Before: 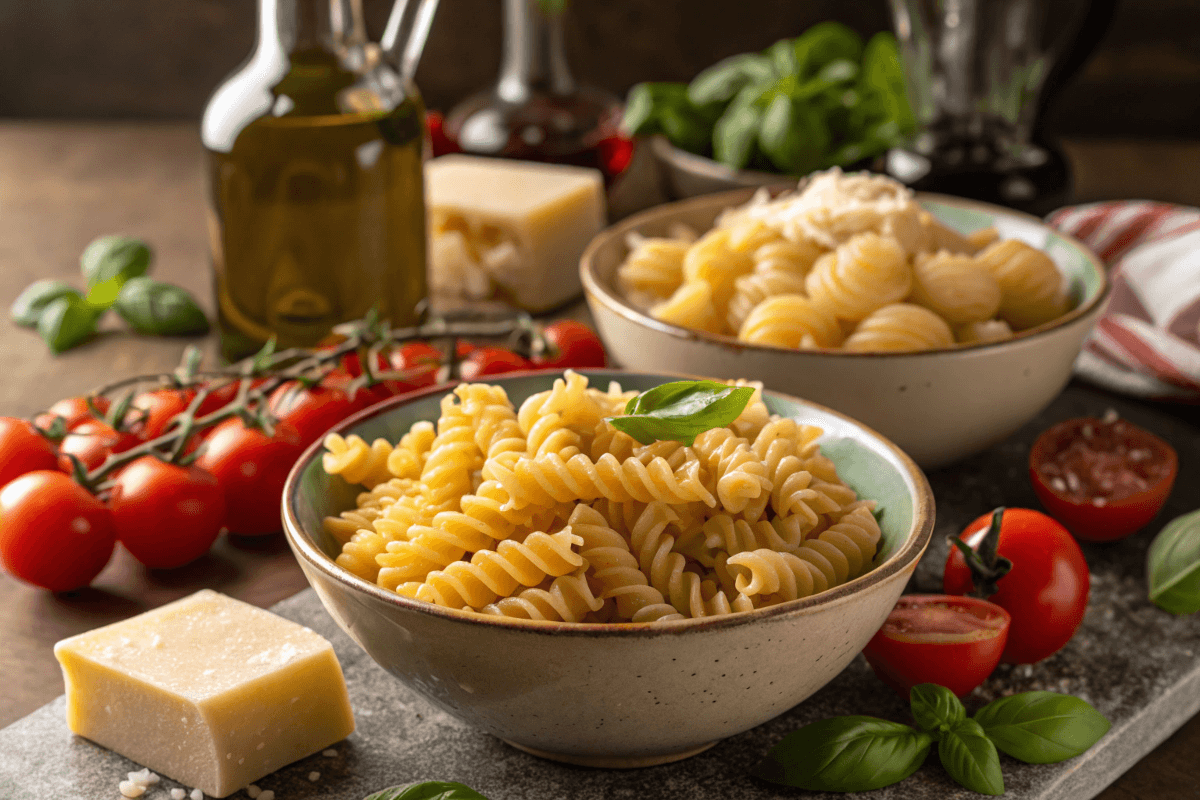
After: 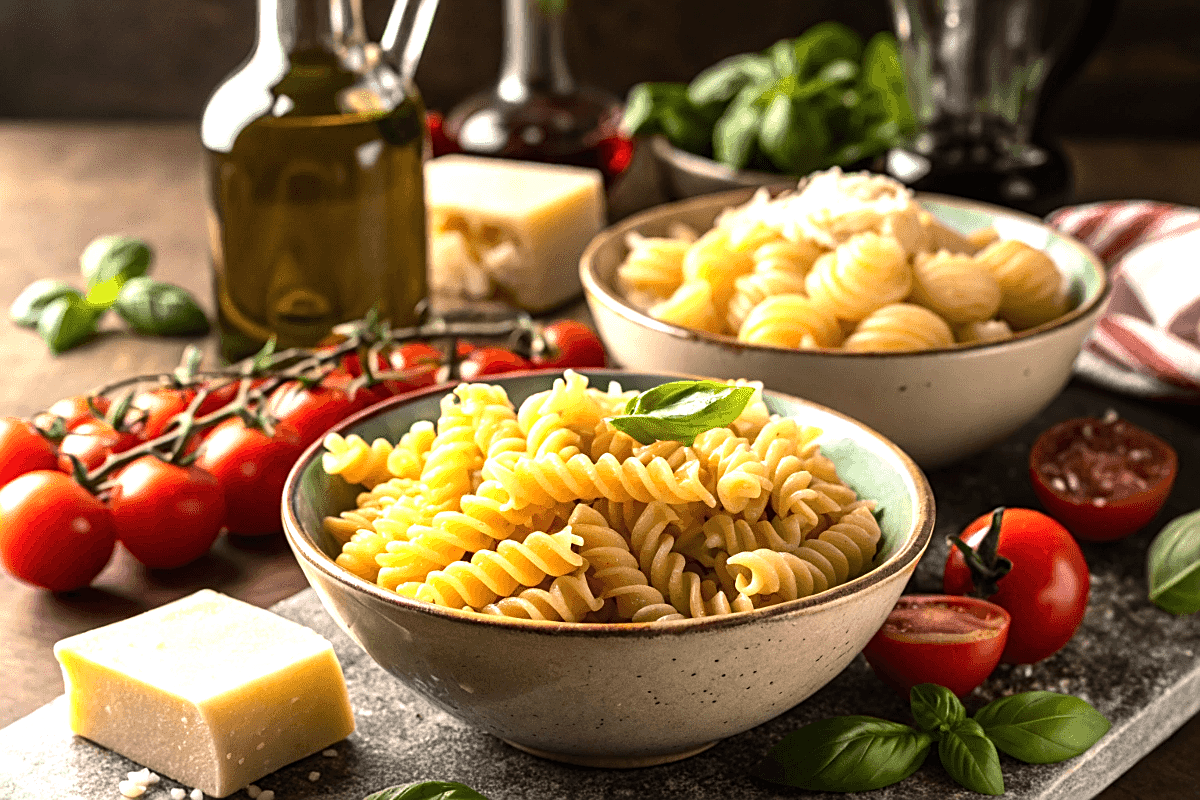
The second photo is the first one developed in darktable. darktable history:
tone equalizer: -8 EV -0.786 EV, -7 EV -0.729 EV, -6 EV -0.64 EV, -5 EV -0.361 EV, -3 EV 0.394 EV, -2 EV 0.6 EV, -1 EV 0.7 EV, +0 EV 0.721 EV, edges refinement/feathering 500, mask exposure compensation -1.57 EV, preserve details no
exposure: exposure 0.376 EV, compensate highlight preservation false
sharpen: on, module defaults
